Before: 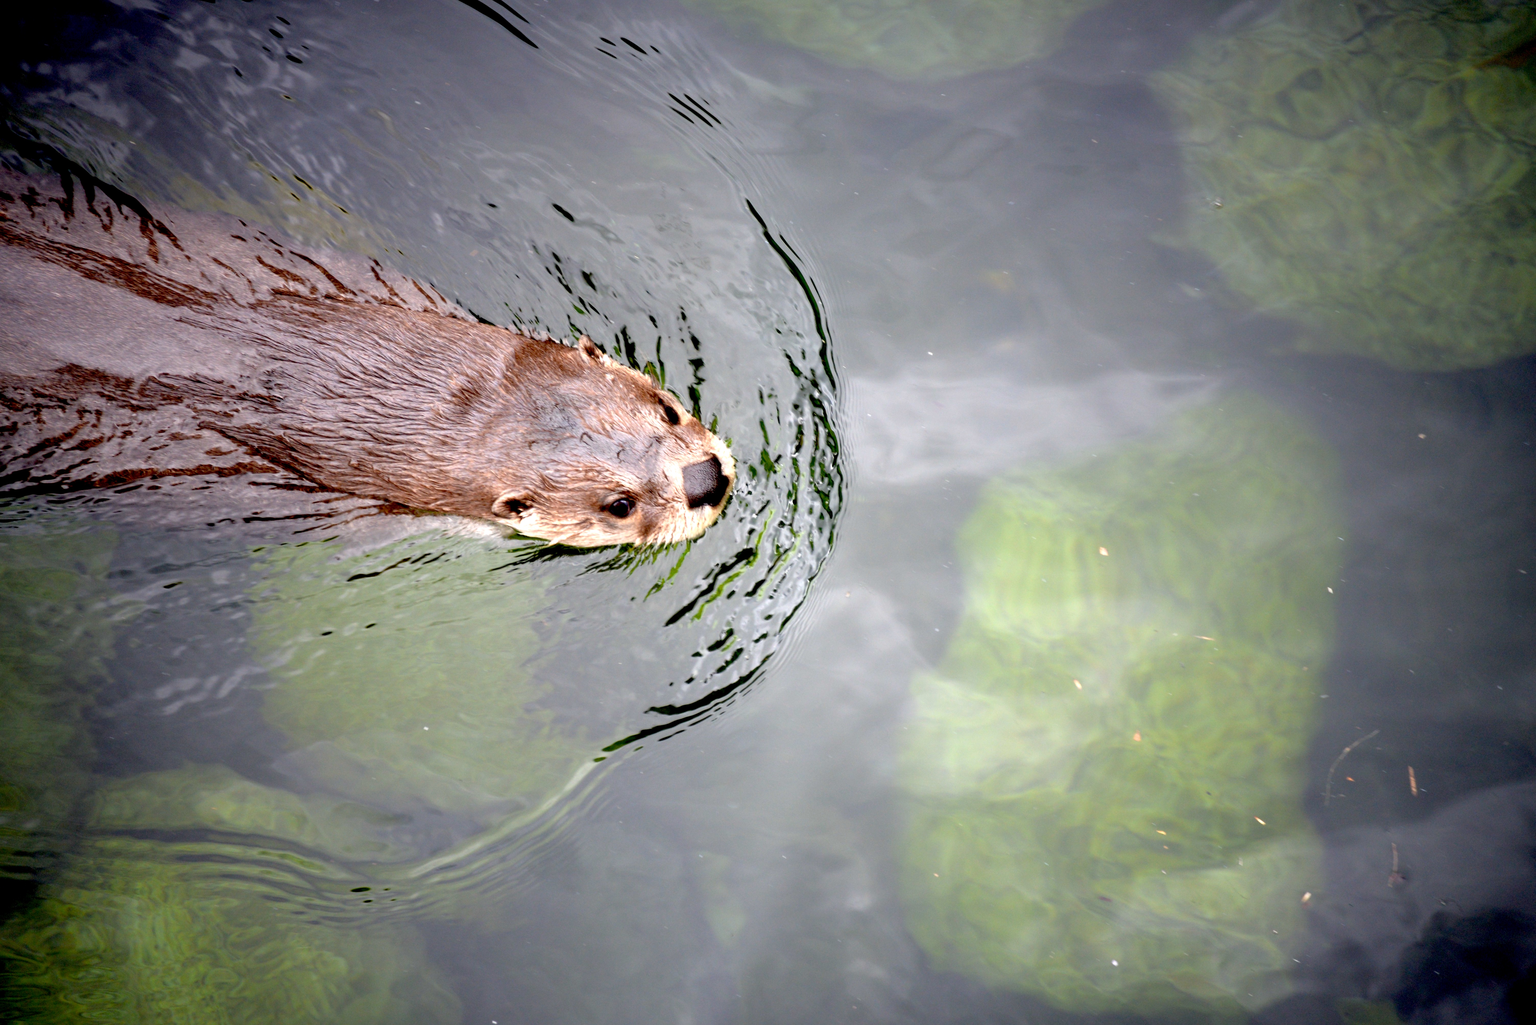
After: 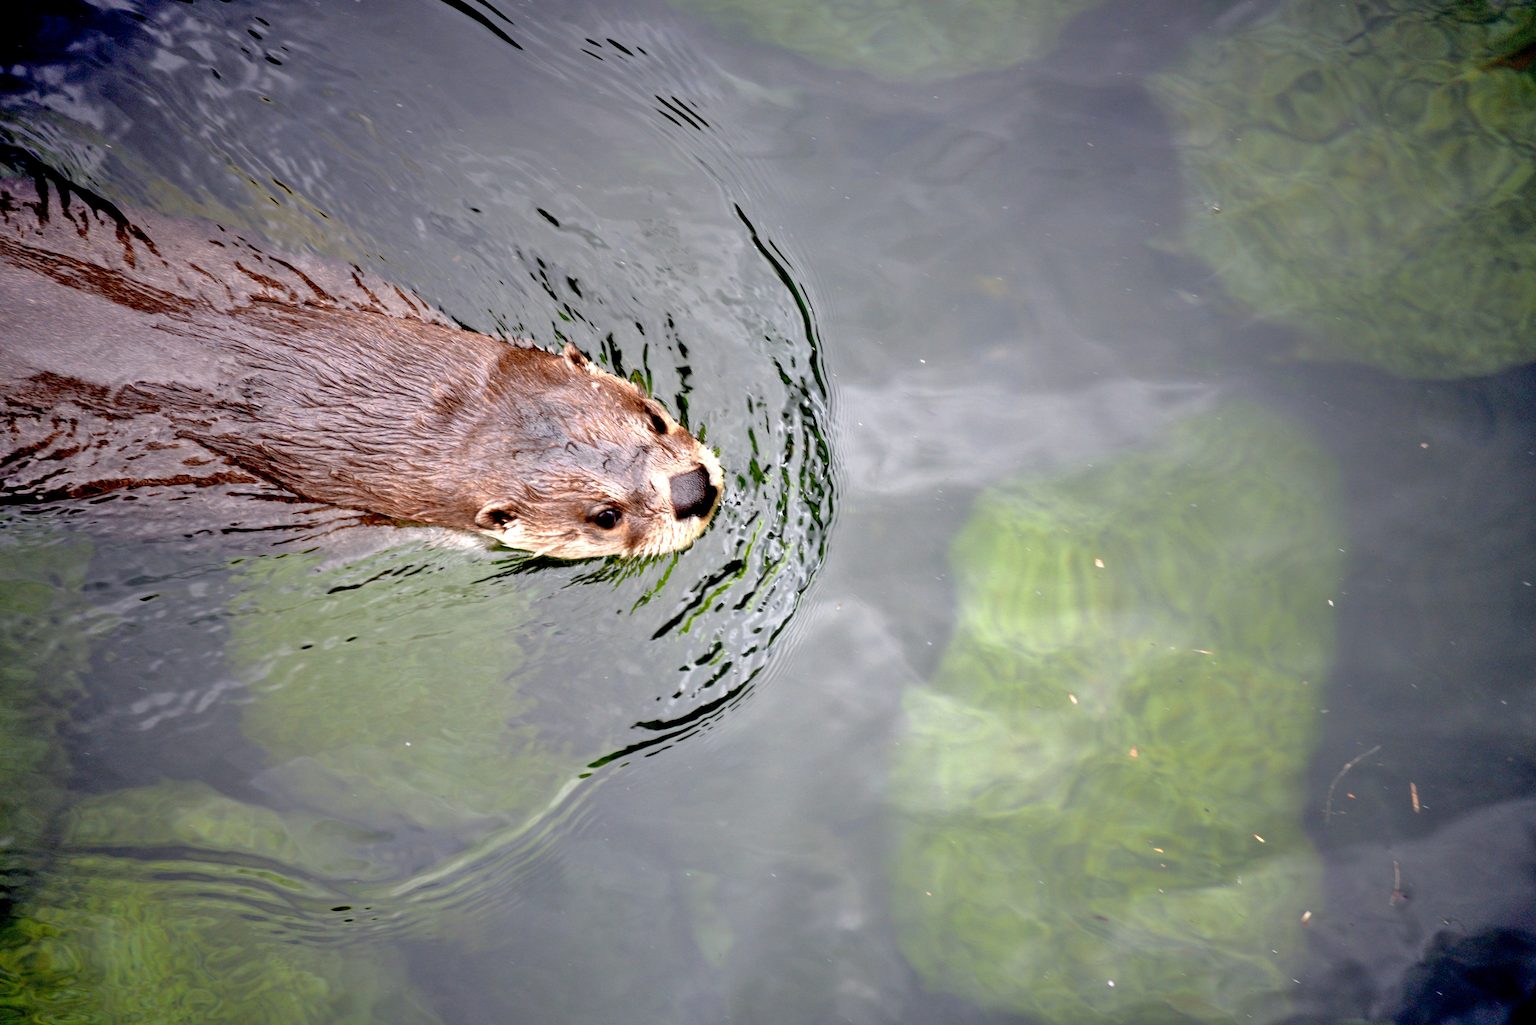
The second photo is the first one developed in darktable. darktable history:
crop: left 1.743%, right 0.268%, bottom 2.011%
shadows and highlights: soften with gaussian
